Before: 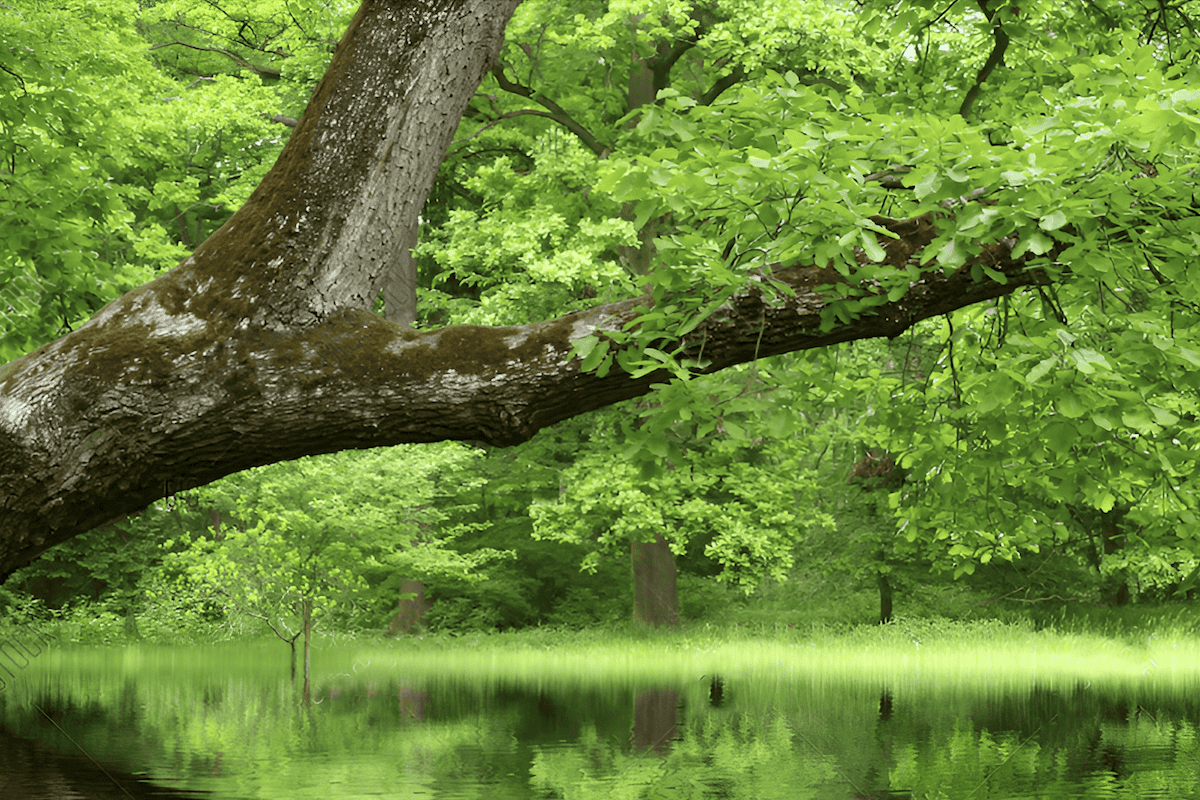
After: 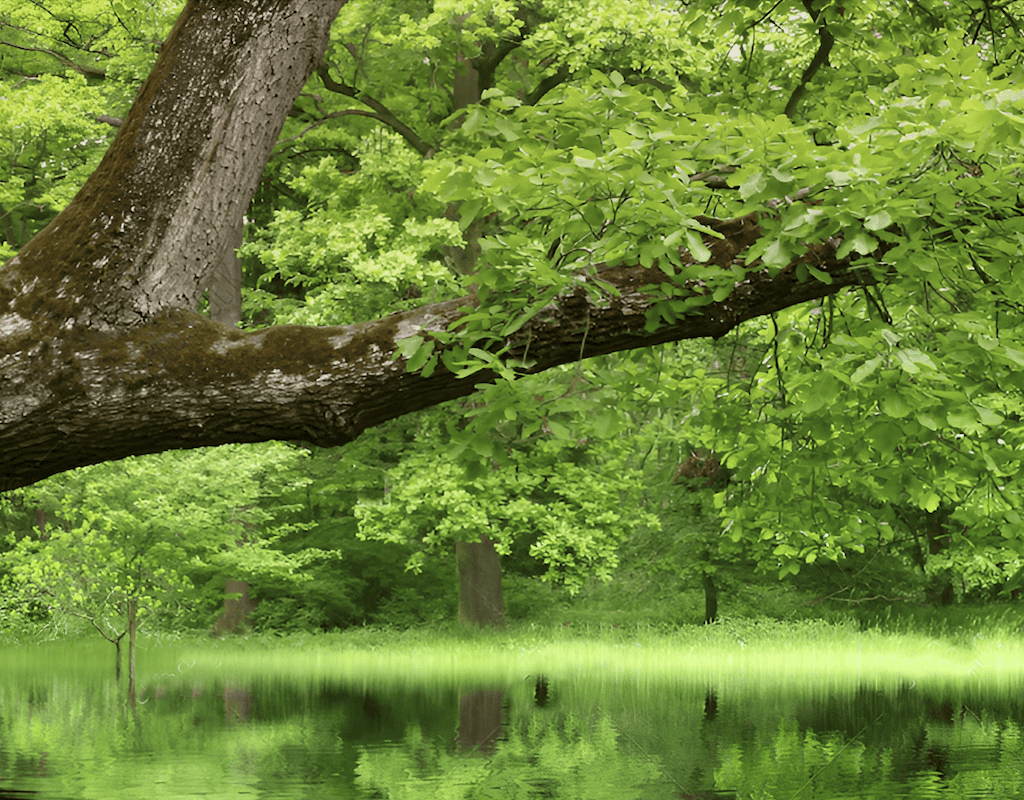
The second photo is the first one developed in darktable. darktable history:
graduated density: density 0.38 EV, hardness 21%, rotation -6.11°, saturation 32%
crop and rotate: left 14.584%
